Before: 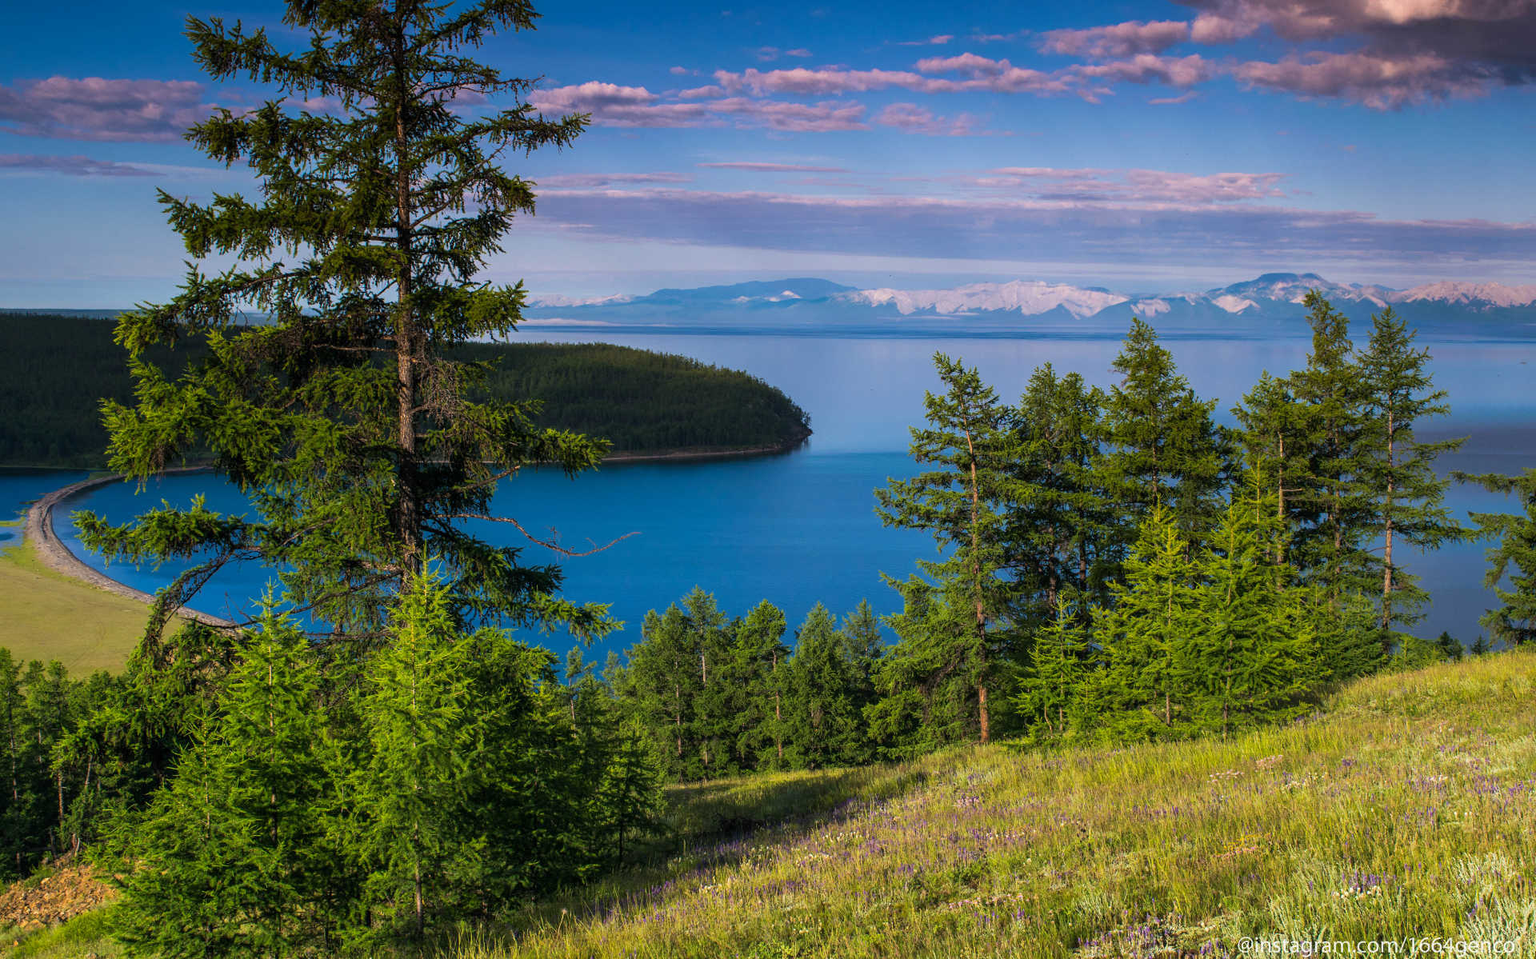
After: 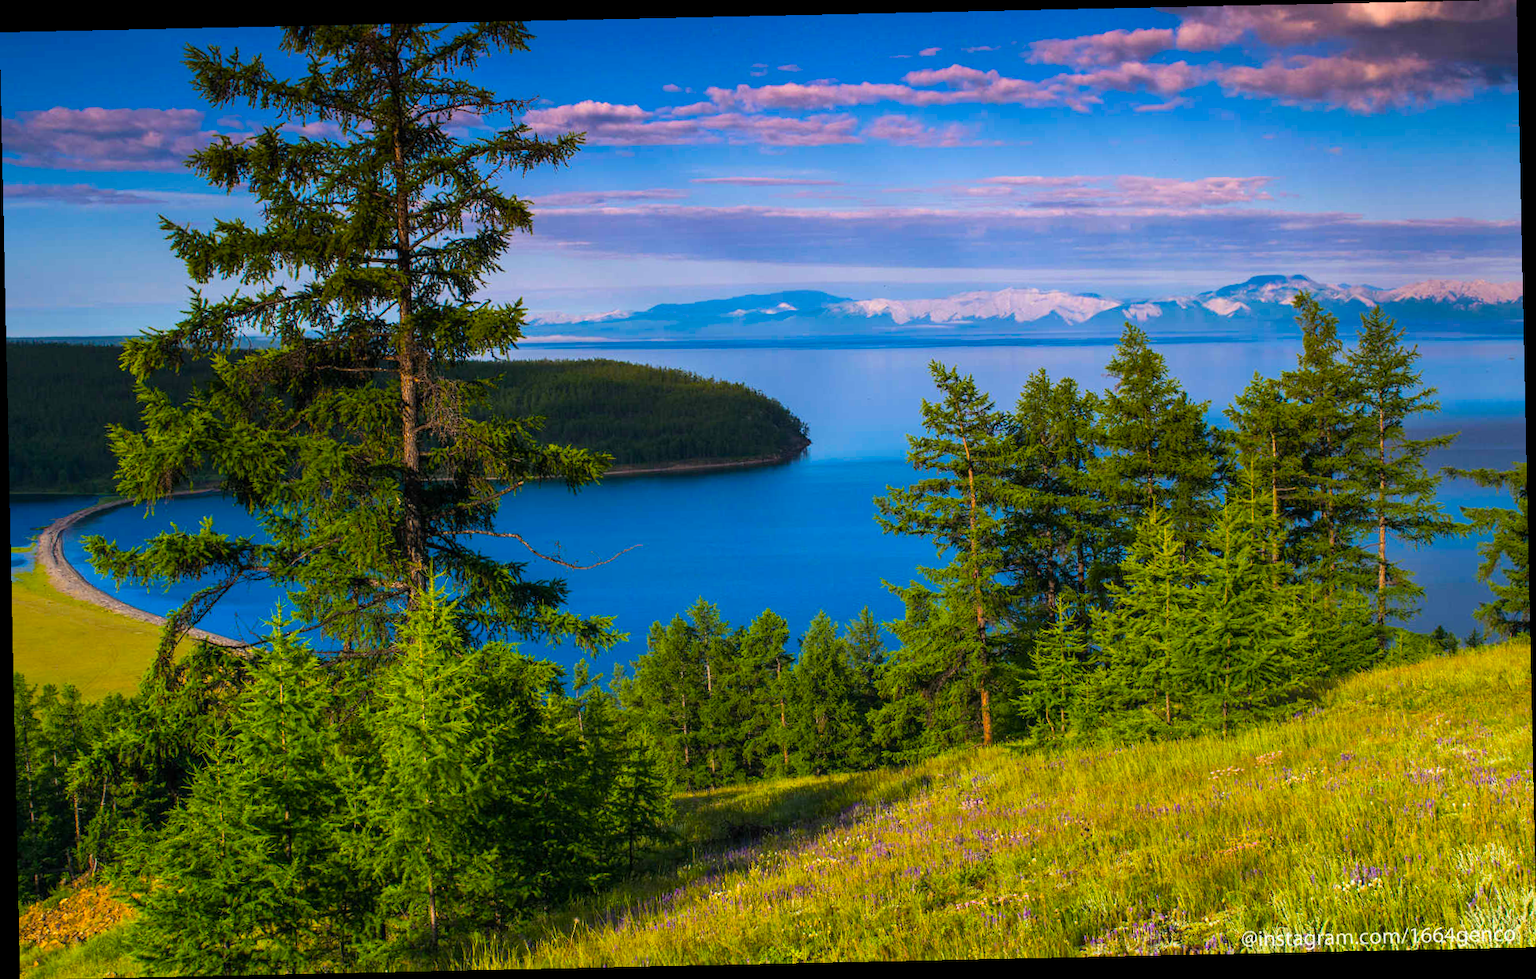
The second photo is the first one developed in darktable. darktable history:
exposure: exposure 0.127 EV, compensate highlight preservation false
rotate and perspective: rotation -1.24°, automatic cropping off
color balance rgb: linear chroma grading › global chroma 15%, perceptual saturation grading › global saturation 30%
